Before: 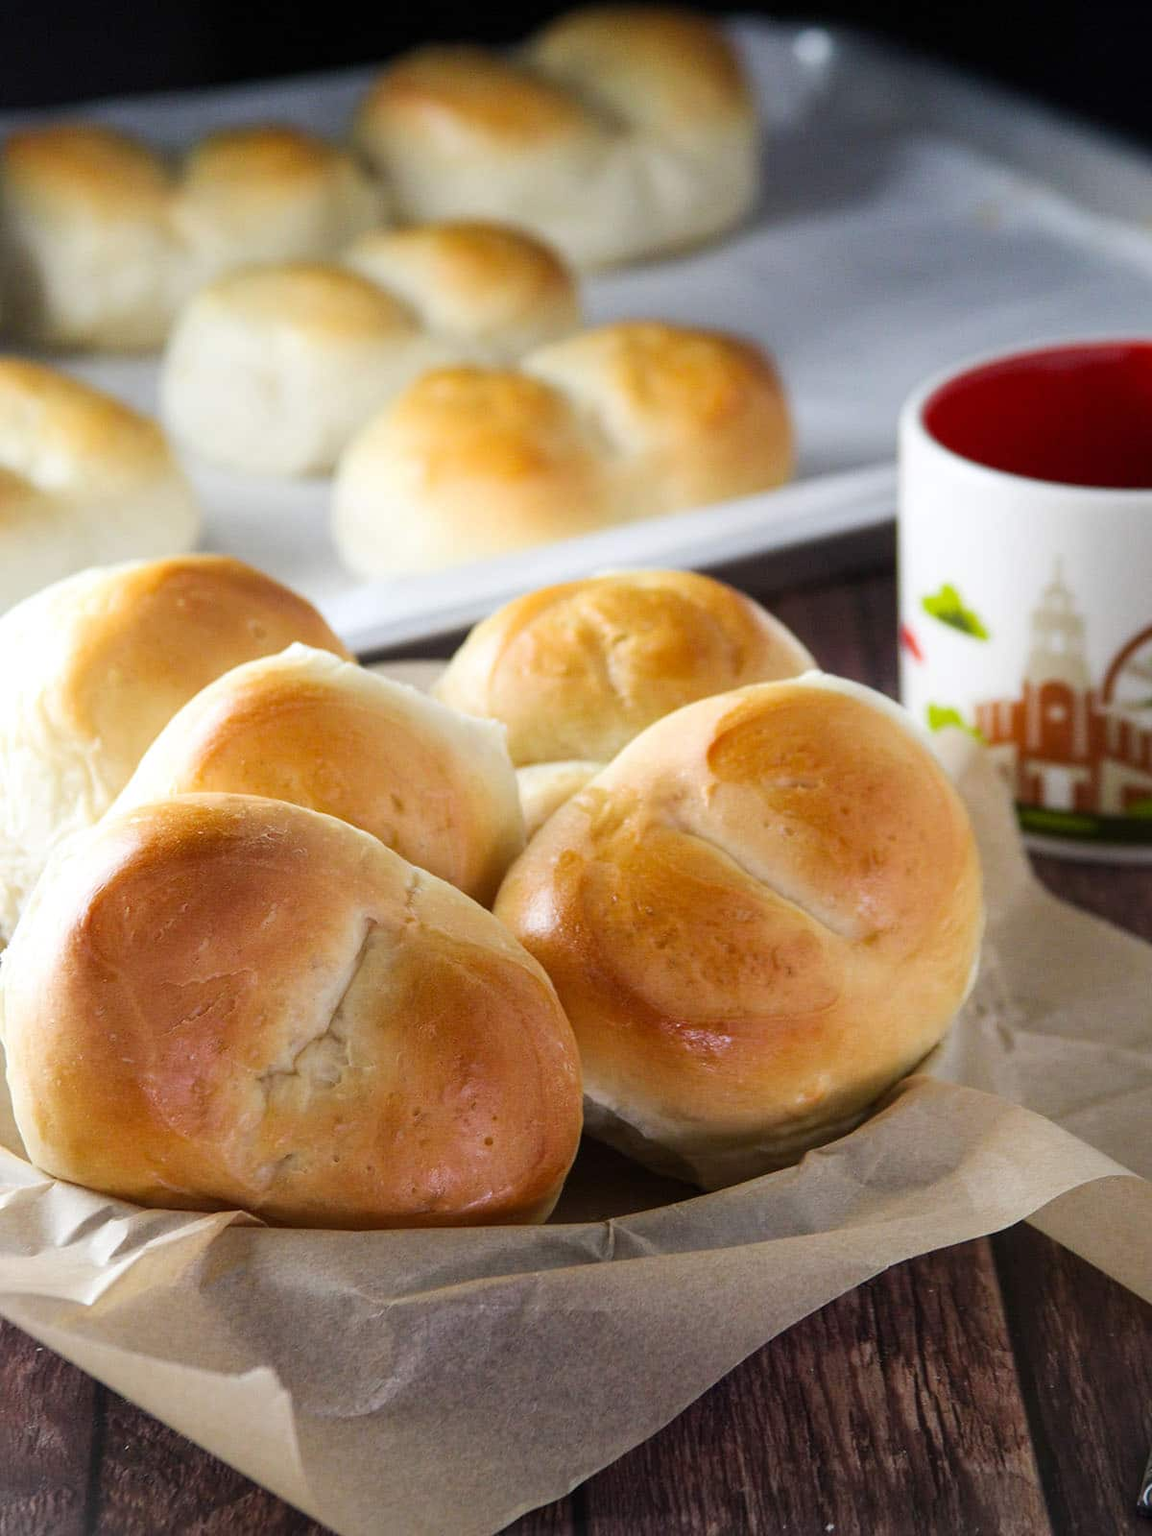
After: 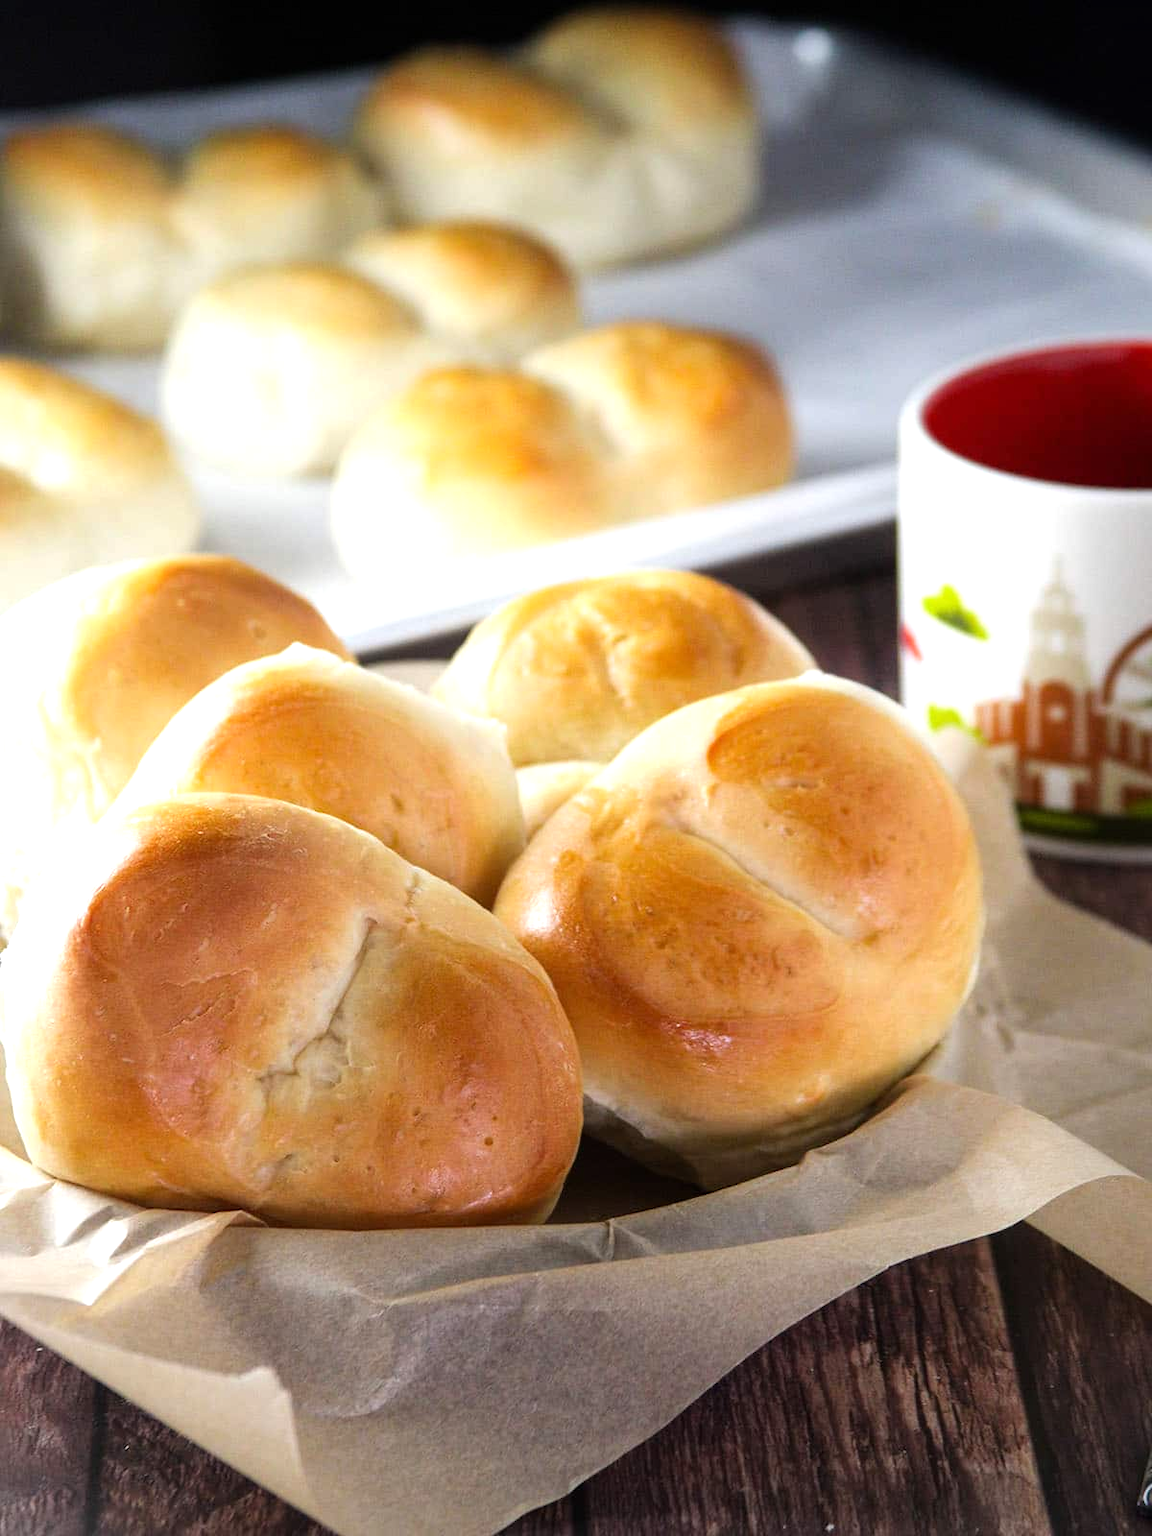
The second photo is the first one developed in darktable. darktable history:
exposure: exposure 0.086 EV, compensate exposure bias true, compensate highlight preservation false
tone equalizer: -8 EV -0.38 EV, -7 EV -0.402 EV, -6 EV -0.323 EV, -5 EV -0.255 EV, -3 EV 0.224 EV, -2 EV 0.359 EV, -1 EV 0.372 EV, +0 EV 0.412 EV
